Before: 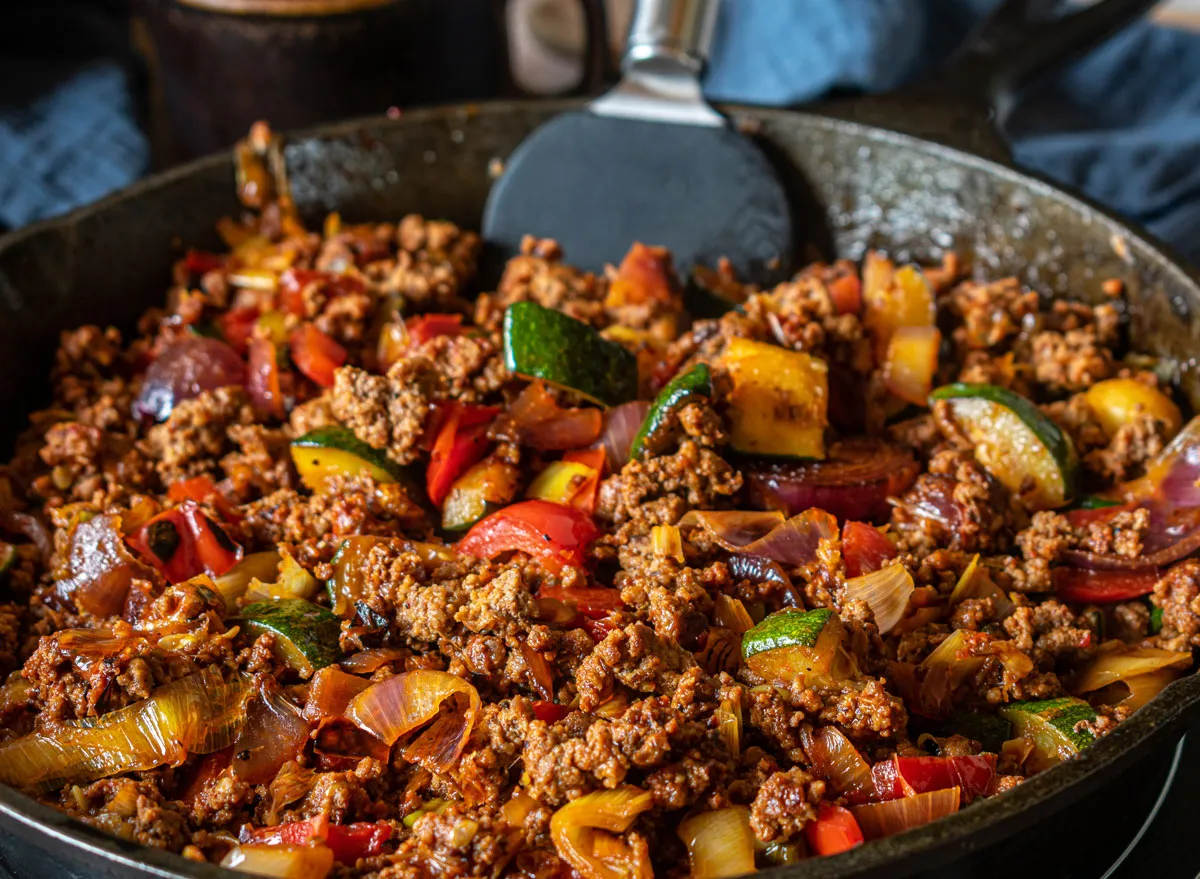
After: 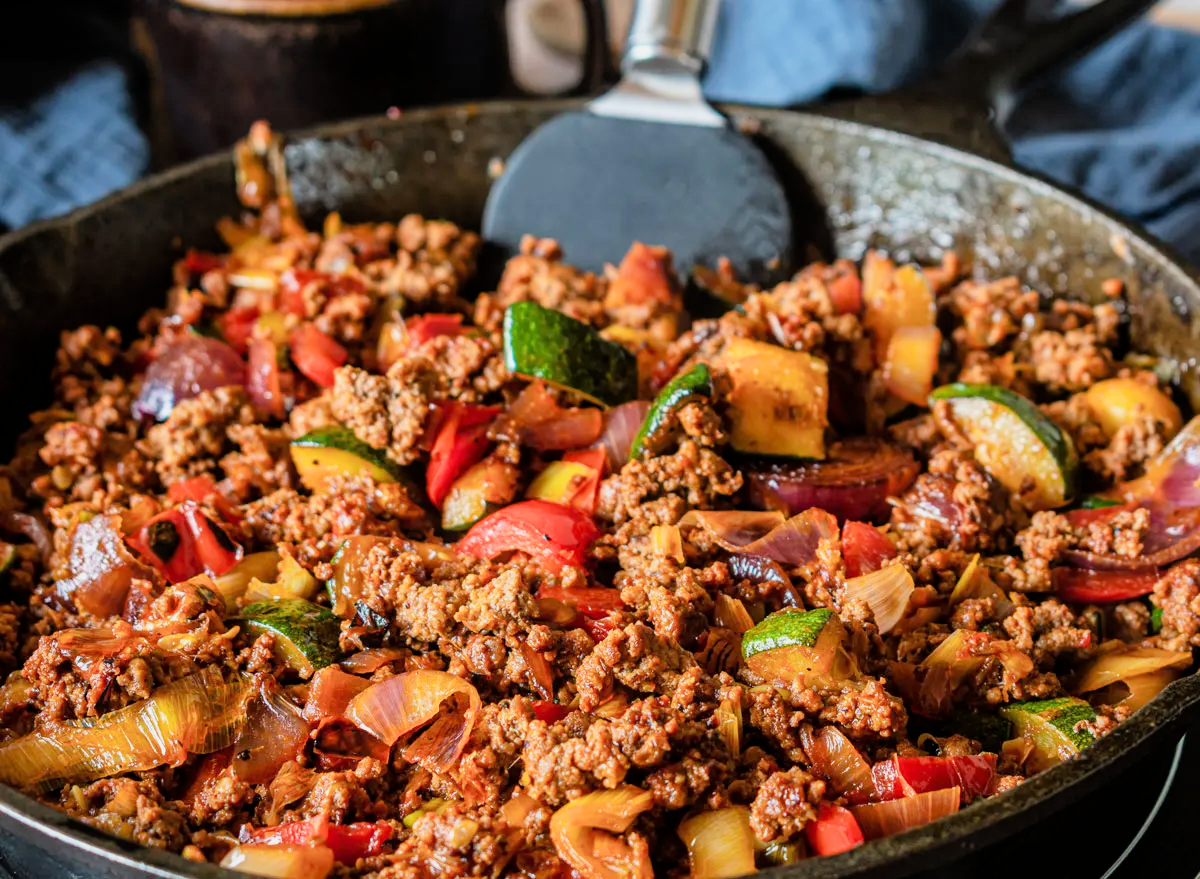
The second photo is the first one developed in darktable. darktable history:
filmic rgb: black relative exposure -7.65 EV, white relative exposure 4.56 EV, hardness 3.61
exposure: exposure 1 EV, compensate highlight preservation false
